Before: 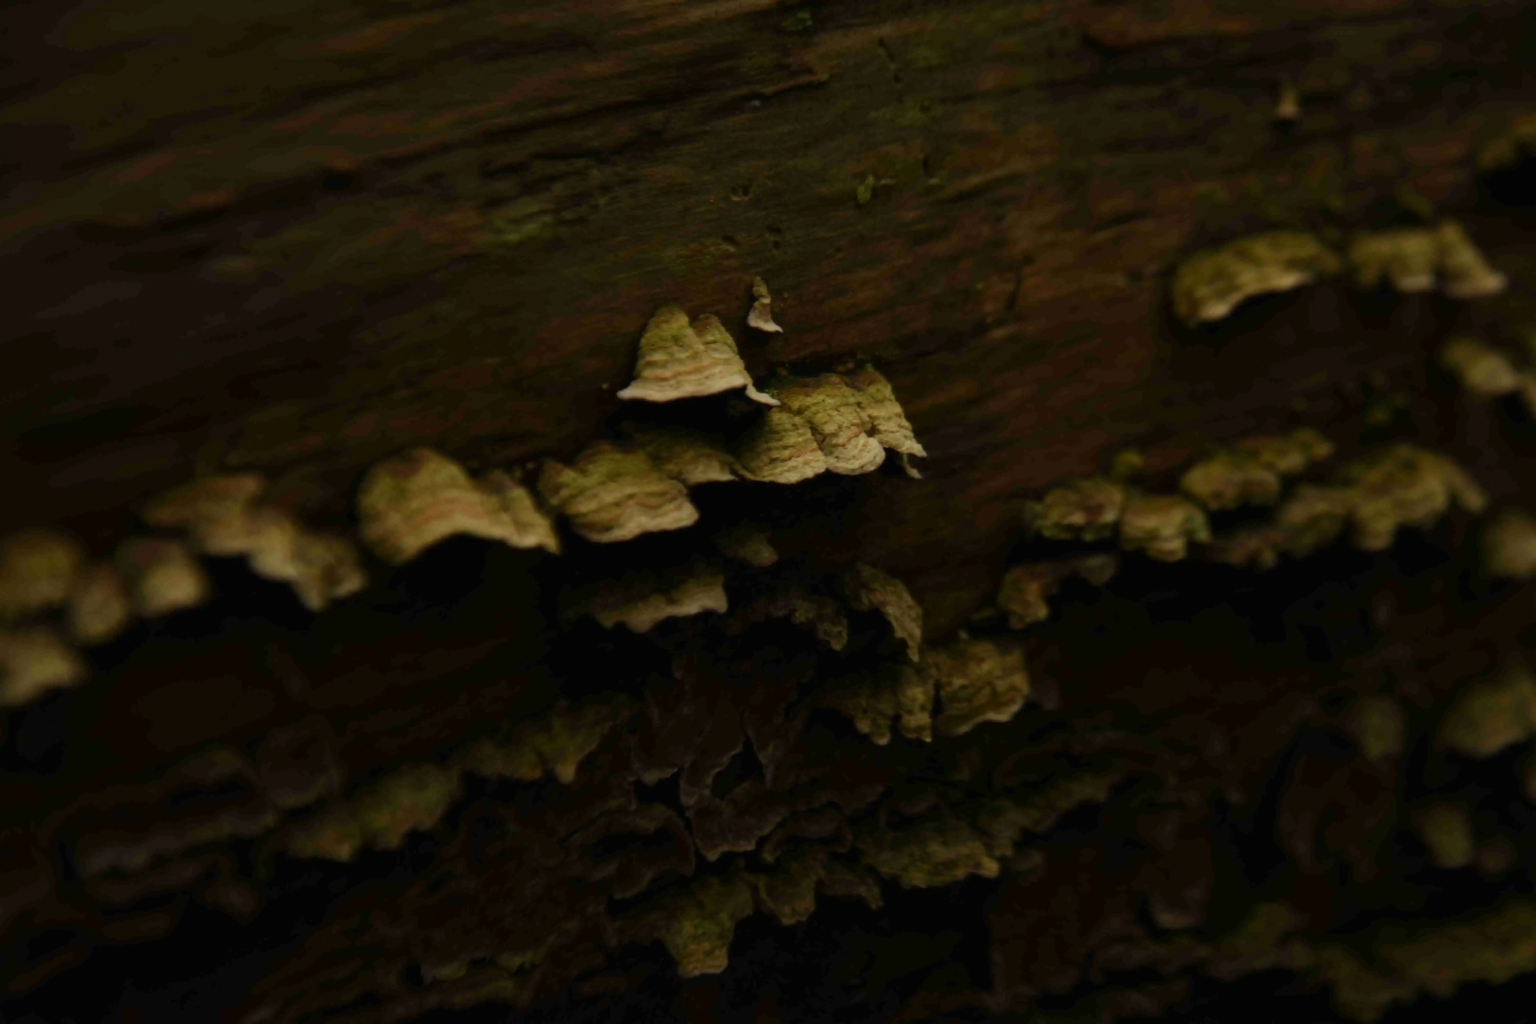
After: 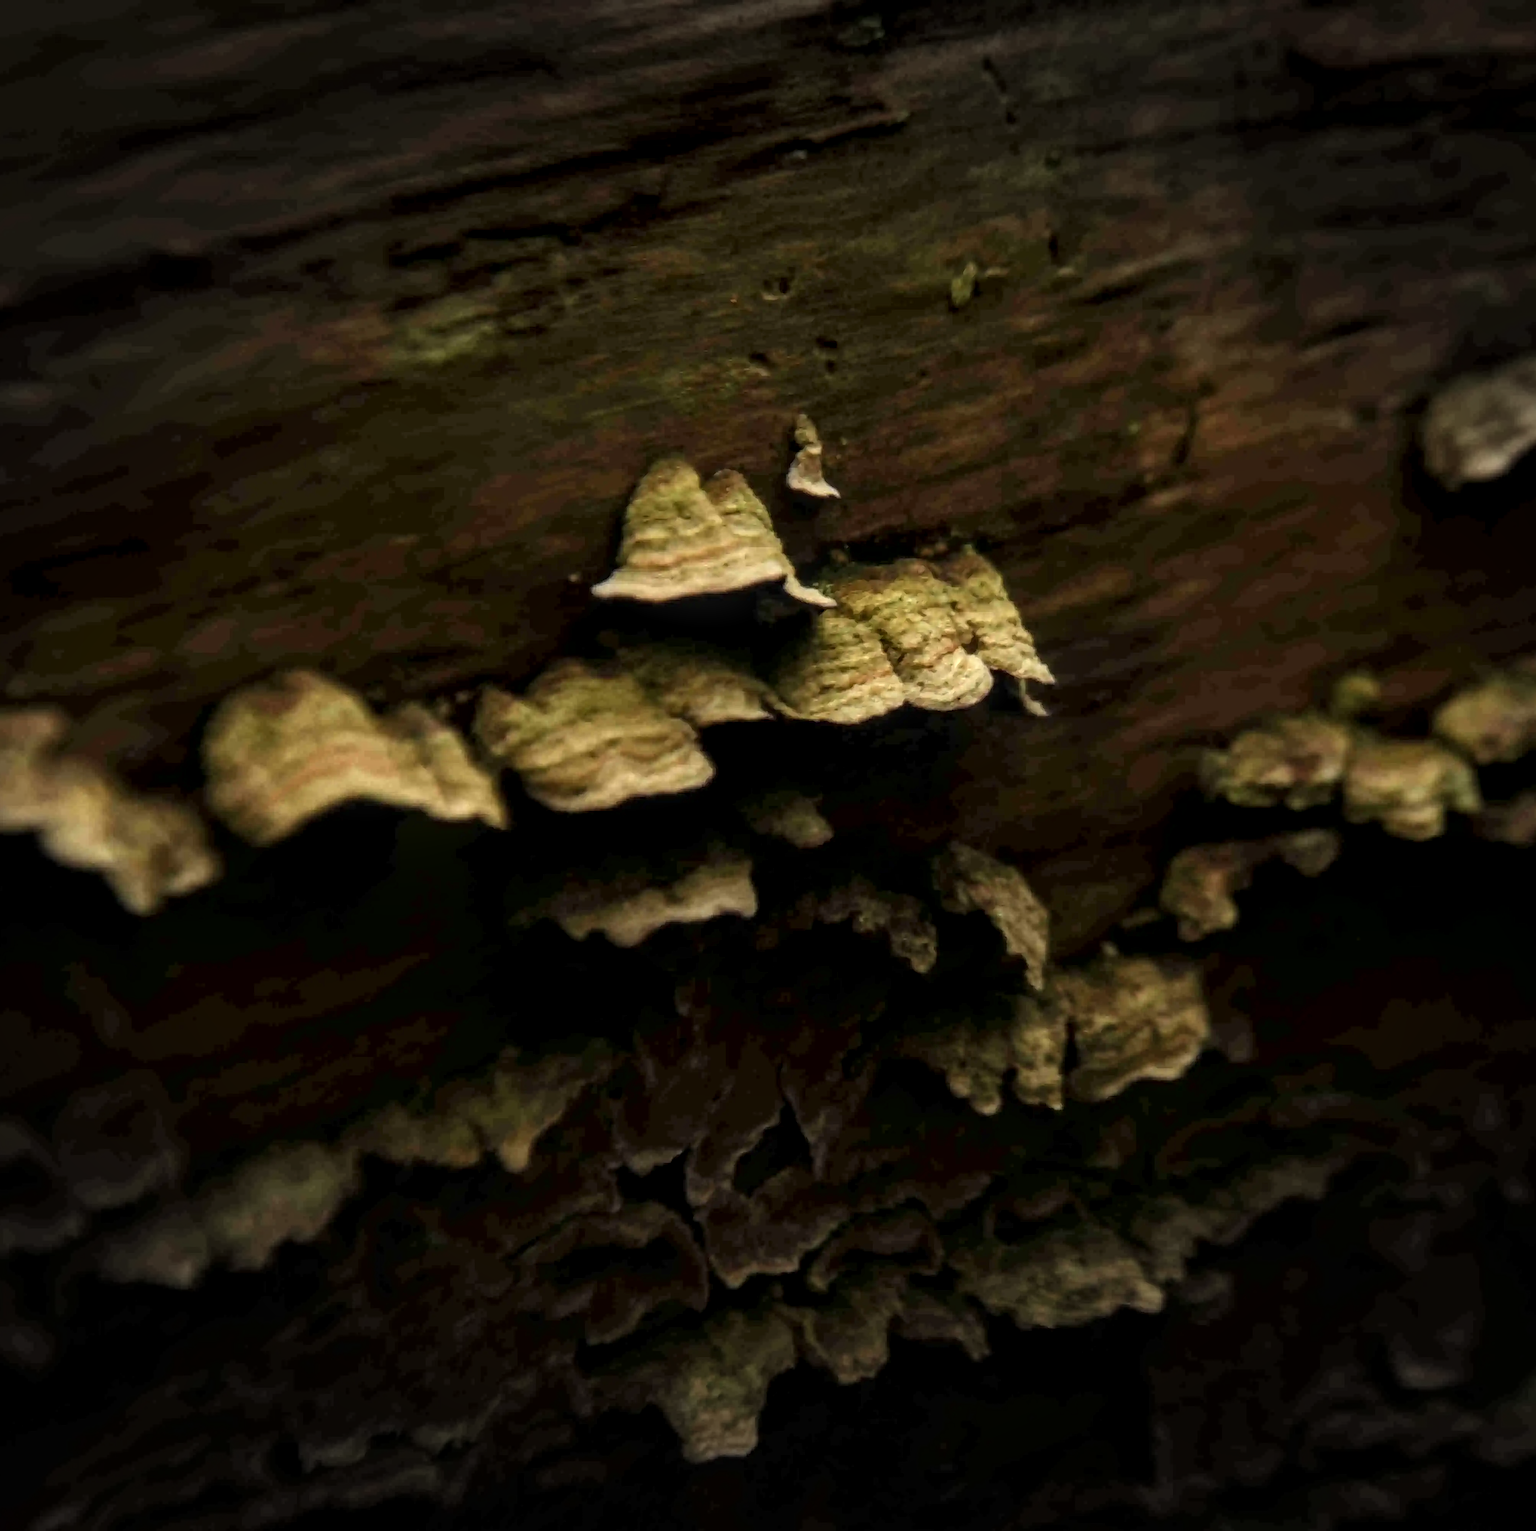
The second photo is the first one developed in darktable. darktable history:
vignetting: fall-off start 90.86%, fall-off radius 39.48%, width/height ratio 1.218, shape 1.29
local contrast: highlights 78%, shadows 56%, detail 174%, midtone range 0.433
crop and rotate: left 14.426%, right 18.697%
tone equalizer: mask exposure compensation -0.511 EV
exposure: black level correction 0, exposure 0.499 EV, compensate exposure bias true, compensate highlight preservation false
sharpen: on, module defaults
